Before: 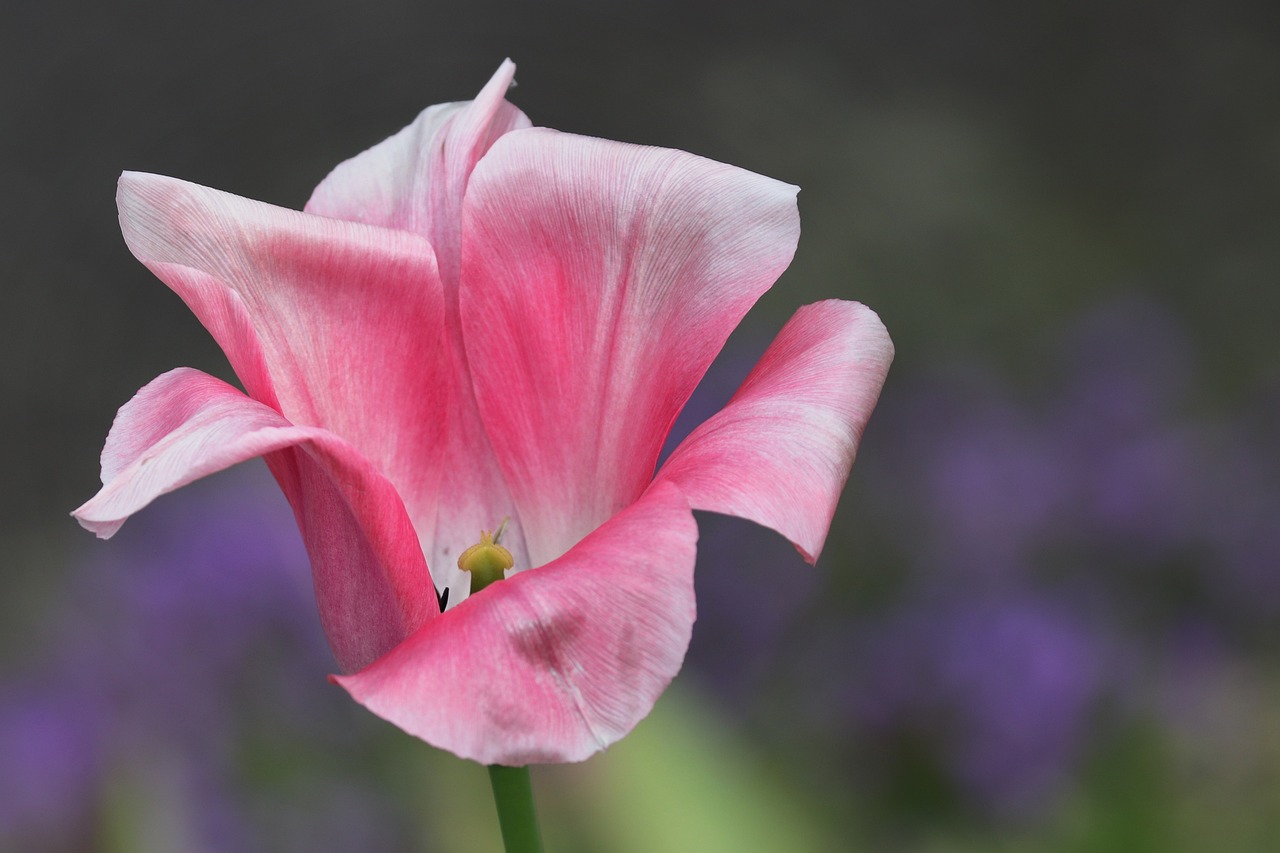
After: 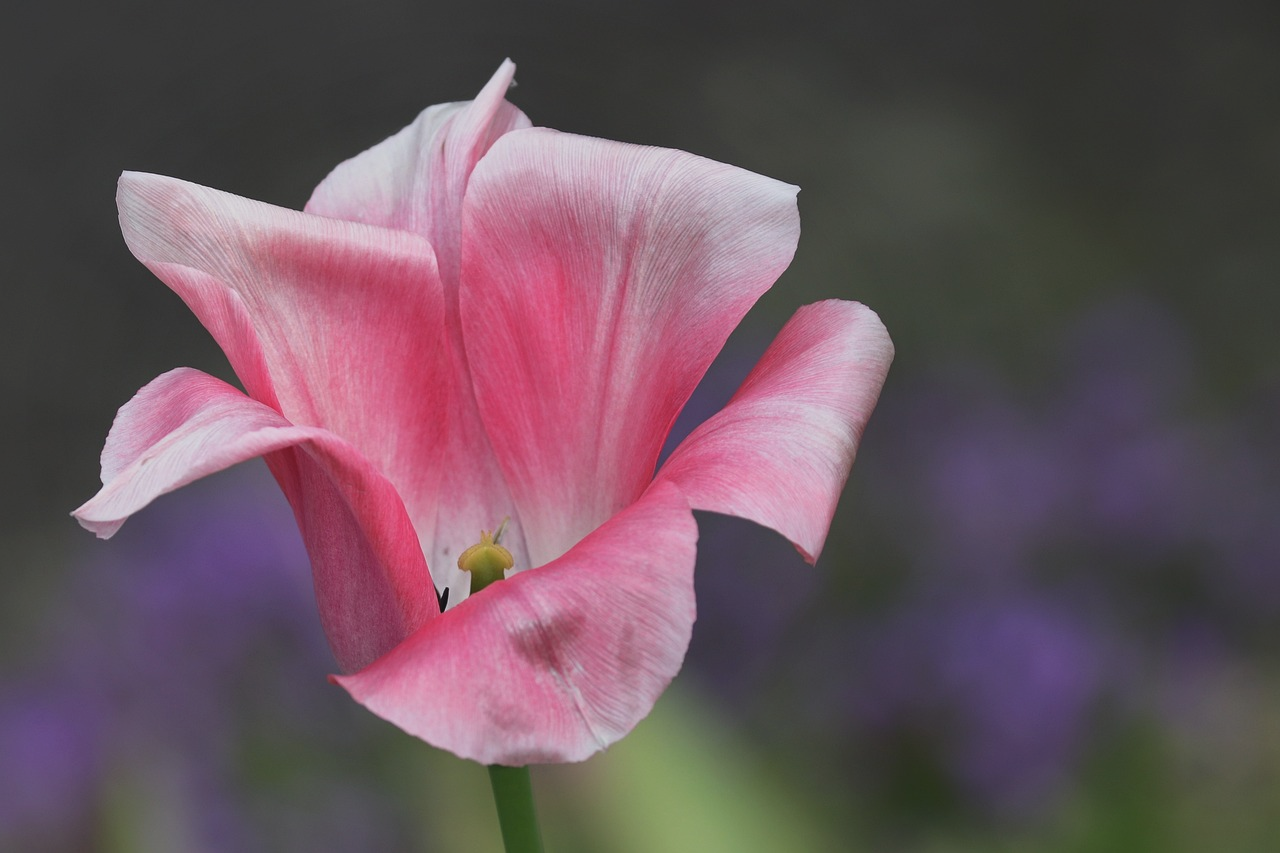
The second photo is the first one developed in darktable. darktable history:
tone equalizer: on, module defaults
sharpen: radius 2.883, amount 0.868, threshold 47.523
contrast brightness saturation: contrast -0.08, brightness -0.04, saturation -0.11
contrast equalizer: y [[0.5, 0.5, 0.472, 0.5, 0.5, 0.5], [0.5 ×6], [0.5 ×6], [0 ×6], [0 ×6]]
